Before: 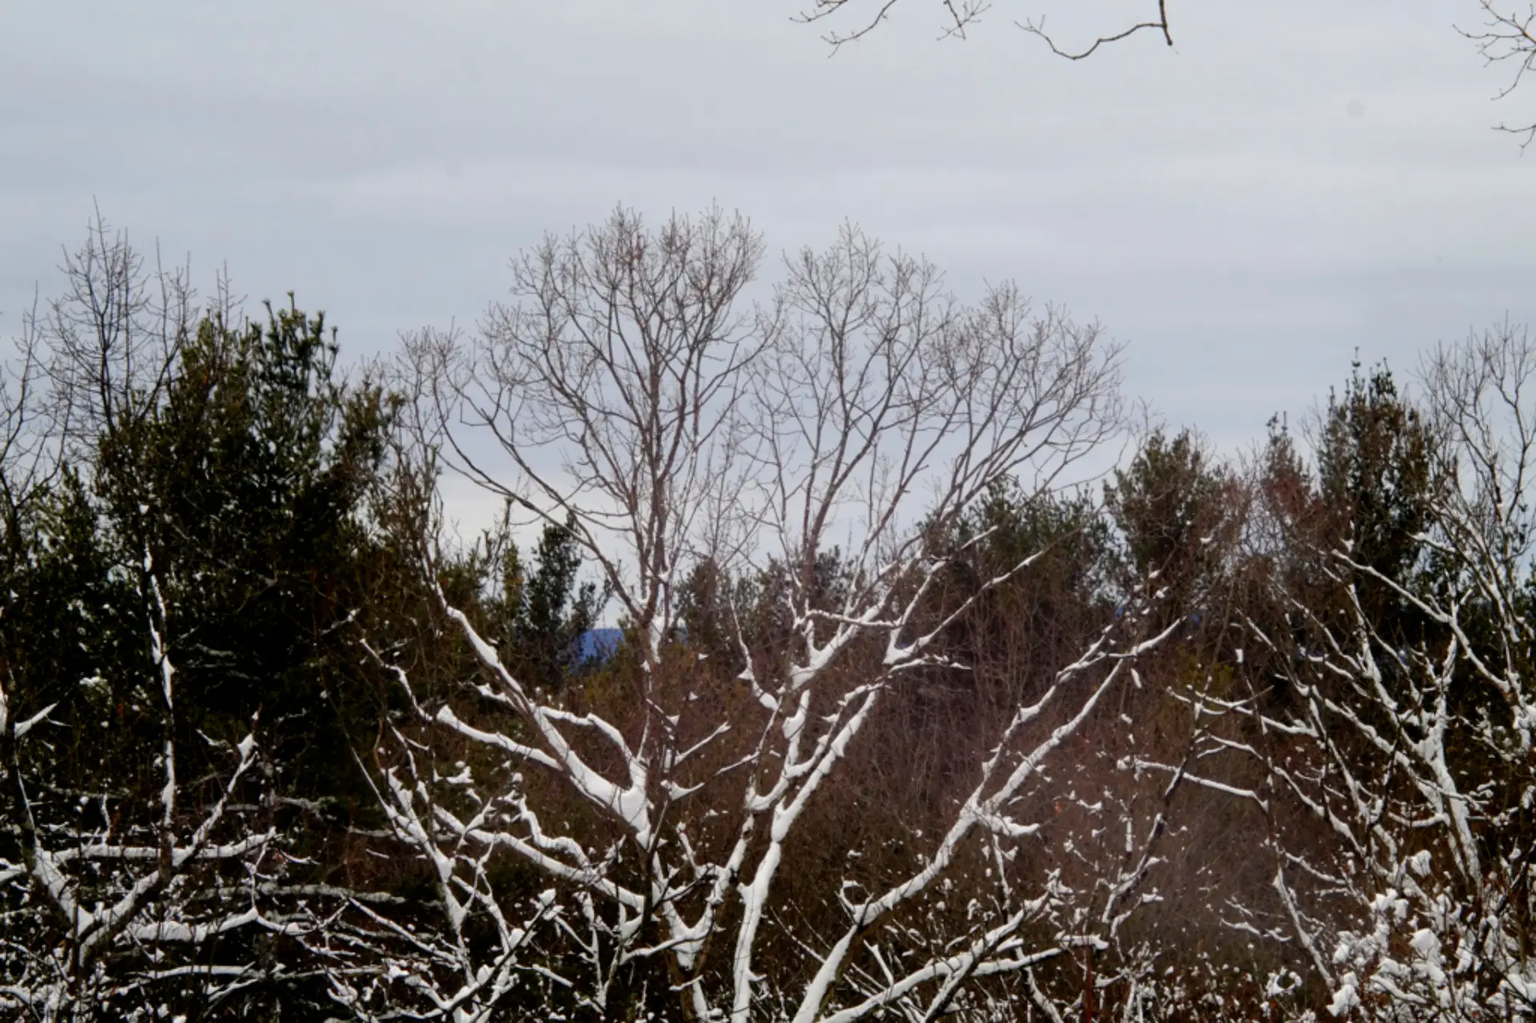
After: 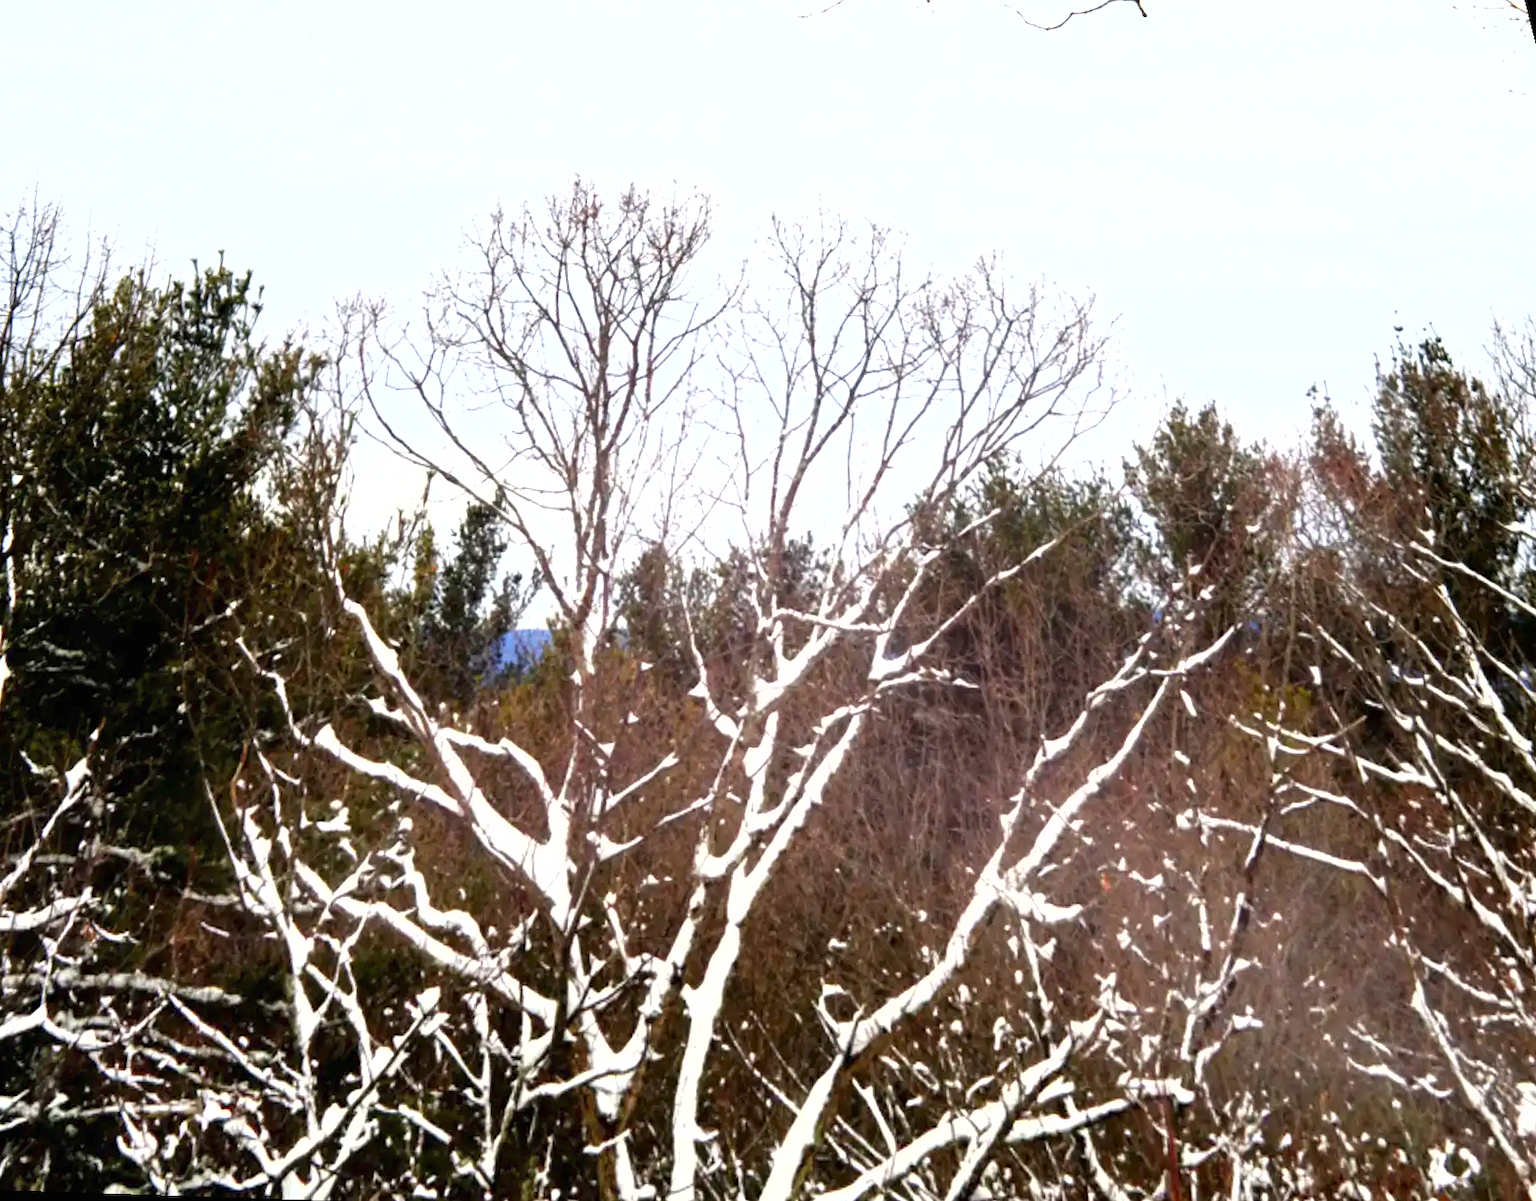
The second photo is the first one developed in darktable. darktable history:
rotate and perspective: rotation 0.72°, lens shift (vertical) -0.352, lens shift (horizontal) -0.051, crop left 0.152, crop right 0.859, crop top 0.019, crop bottom 0.964
shadows and highlights: radius 125.46, shadows 30.51, highlights -30.51, low approximation 0.01, soften with gaussian
exposure: black level correction 0, exposure 1.5 EV, compensate exposure bias true, compensate highlight preservation false
